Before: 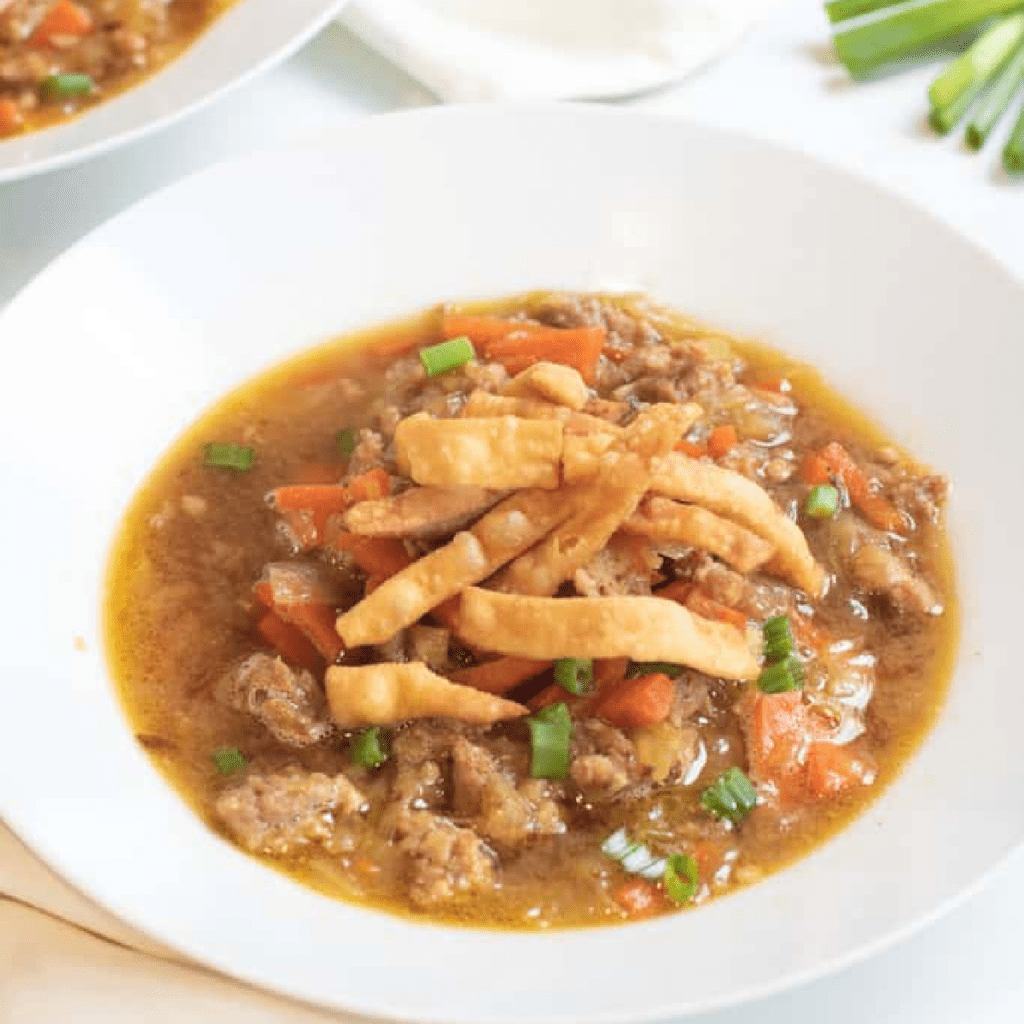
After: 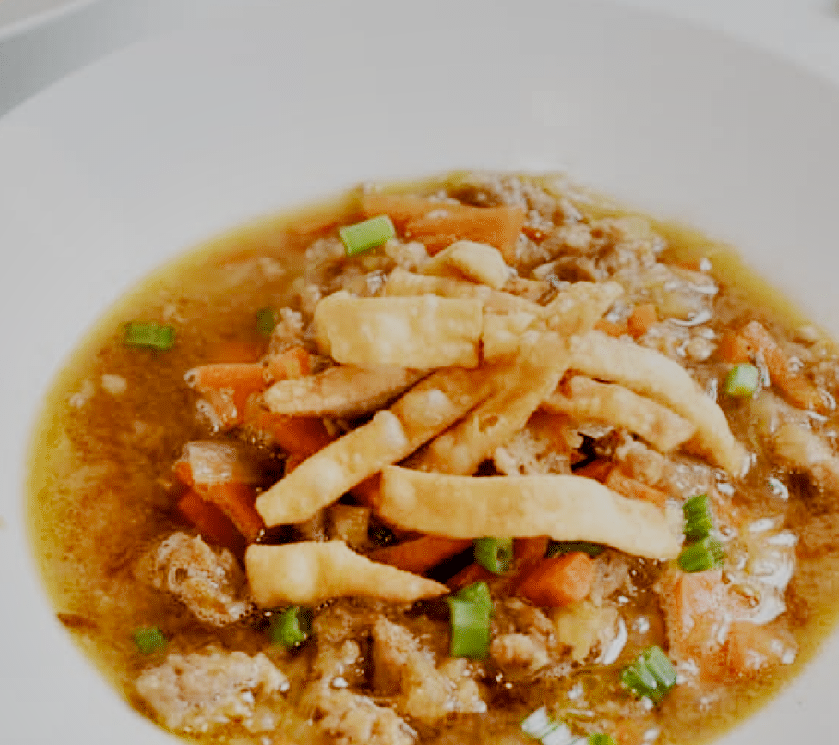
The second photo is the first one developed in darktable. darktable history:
exposure: exposure 0.6 EV, compensate highlight preservation false
crop: left 7.856%, top 11.836%, right 10.12%, bottom 15.387%
shadows and highlights: shadows 5, soften with gaussian
color balance rgb: shadows lift › luminance -9.41%, highlights gain › luminance 17.6%, global offset › luminance -1.45%, perceptual saturation grading › highlights -17.77%, perceptual saturation grading › mid-tones 33.1%, perceptual saturation grading › shadows 50.52%, global vibrance 24.22%
white balance: emerald 1
filmic rgb: middle gray luminance 29%, black relative exposure -10.3 EV, white relative exposure 5.5 EV, threshold 6 EV, target black luminance 0%, hardness 3.95, latitude 2.04%, contrast 1.132, highlights saturation mix 5%, shadows ↔ highlights balance 15.11%, preserve chrominance no, color science v3 (2019), use custom middle-gray values true, iterations of high-quality reconstruction 0, enable highlight reconstruction true
tone curve: curves: ch0 [(0, 0) (0.003, 0.027) (0.011, 0.03) (0.025, 0.04) (0.044, 0.063) (0.069, 0.093) (0.1, 0.125) (0.136, 0.153) (0.177, 0.191) (0.224, 0.232) (0.277, 0.279) (0.335, 0.333) (0.399, 0.39) (0.468, 0.457) (0.543, 0.535) (0.623, 0.611) (0.709, 0.683) (0.801, 0.758) (0.898, 0.853) (1, 1)], preserve colors none
